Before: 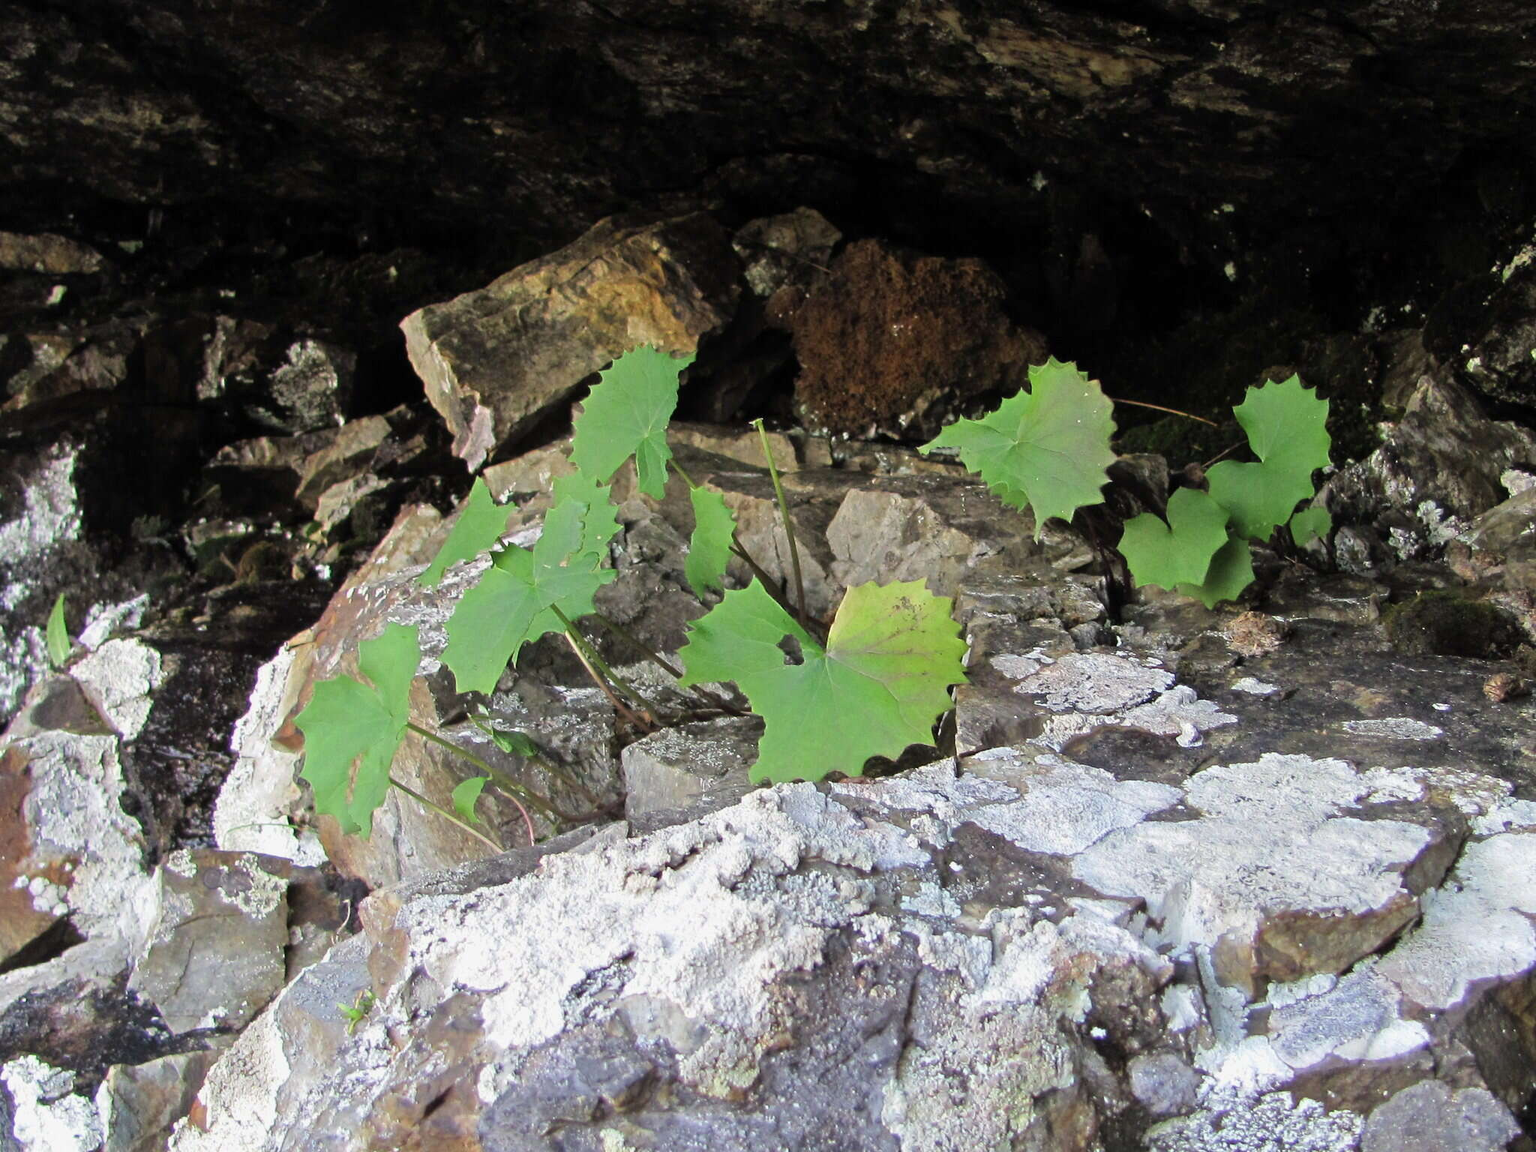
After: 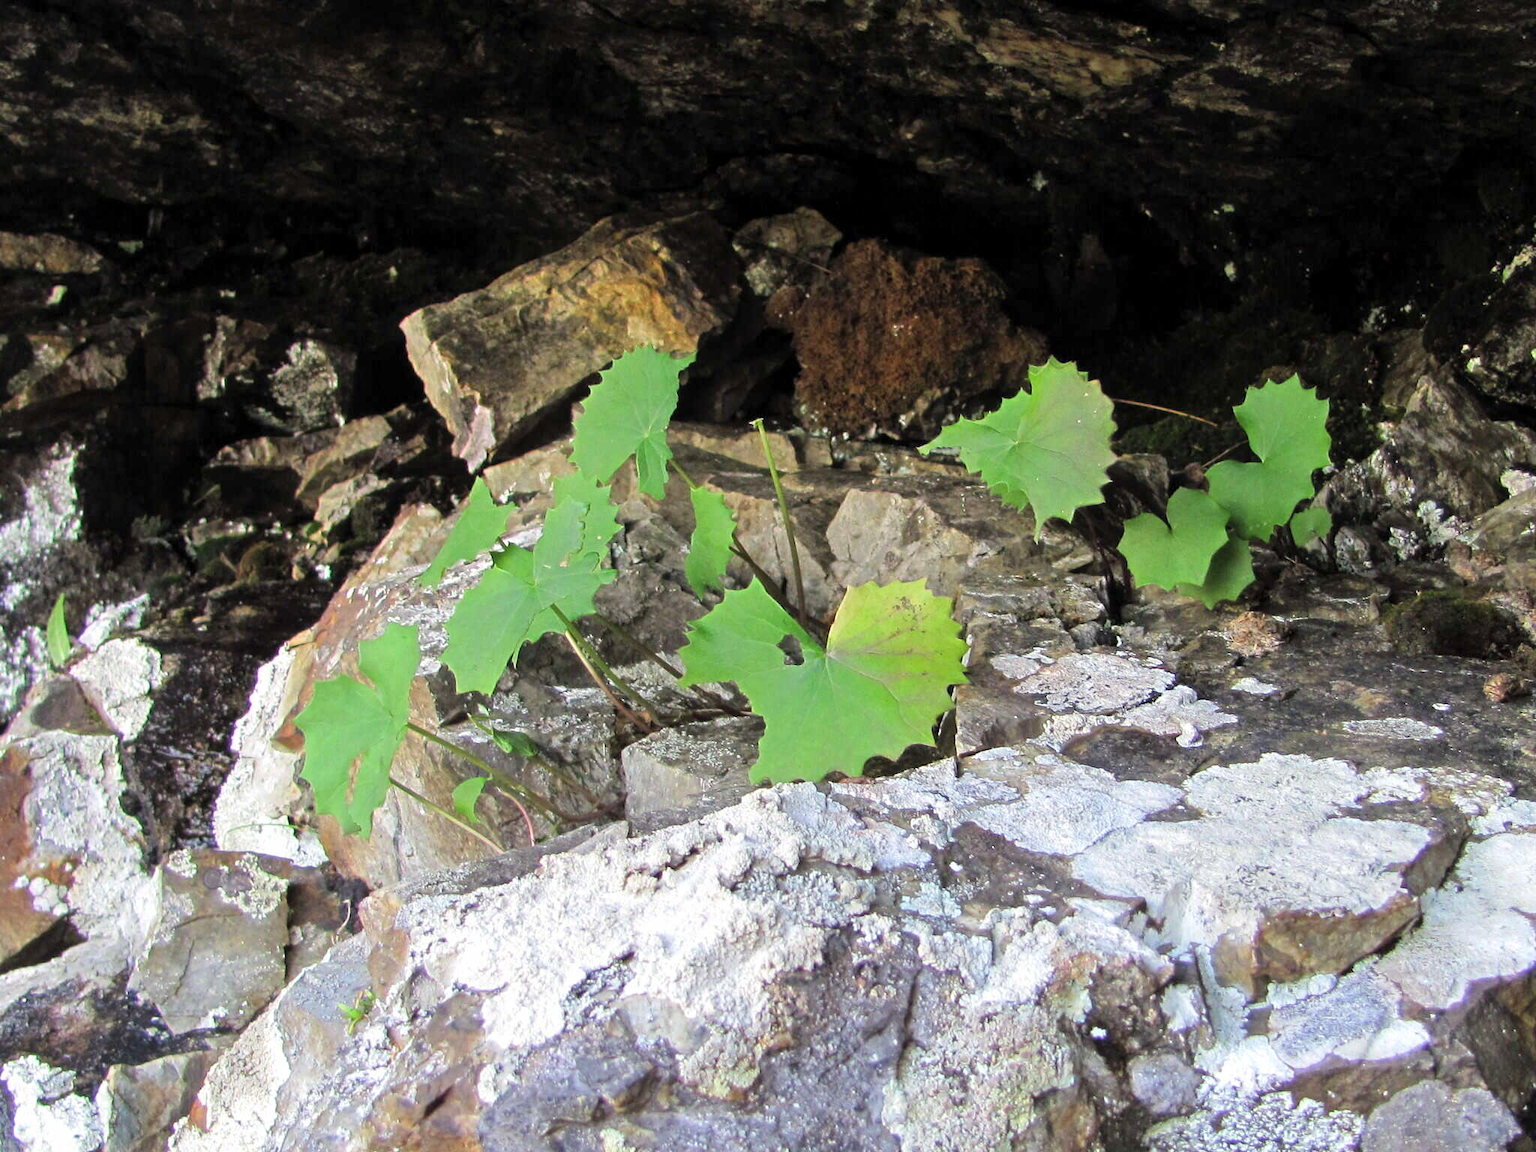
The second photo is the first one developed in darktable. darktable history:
local contrast: highlights 107%, shadows 98%, detail 120%, midtone range 0.2
contrast brightness saturation: contrast 0.072, brightness 0.077, saturation 0.179
